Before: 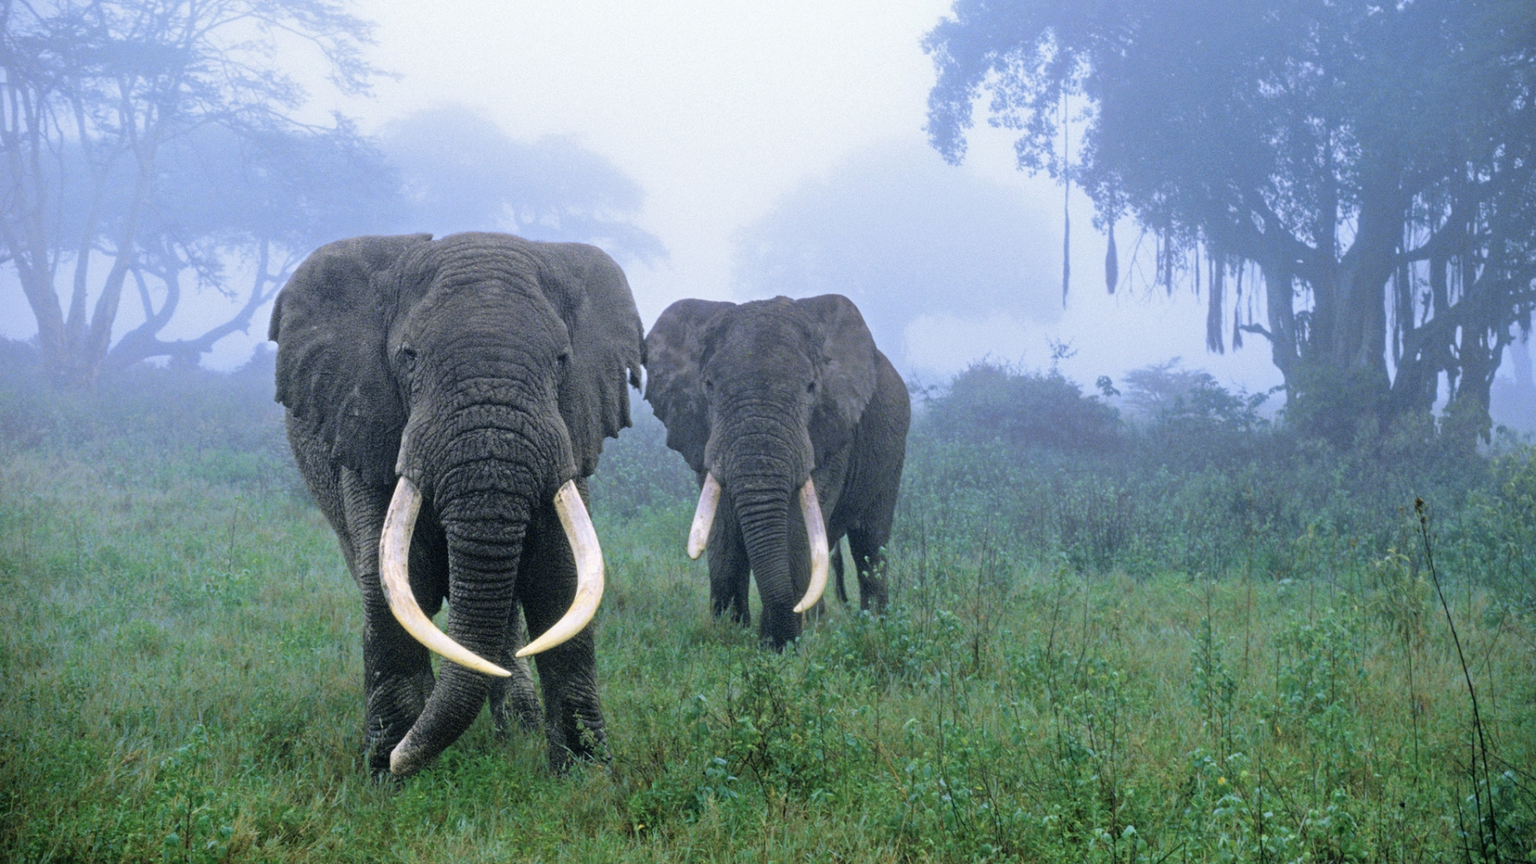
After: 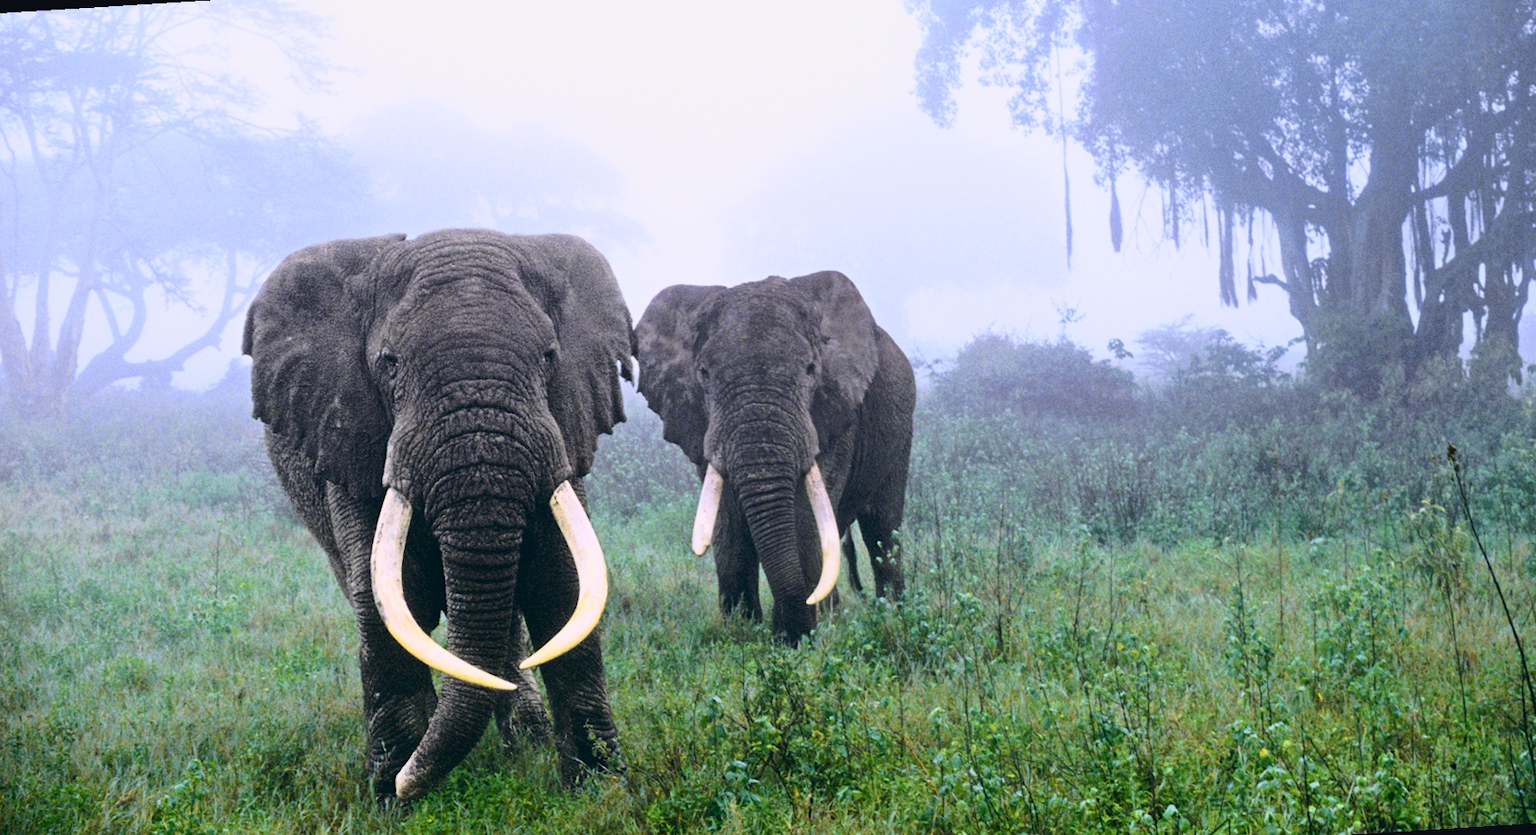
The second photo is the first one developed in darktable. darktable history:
color balance: lift [1, 0.998, 1.001, 1.002], gamma [1, 1.02, 1, 0.98], gain [1, 1.02, 1.003, 0.98]
tone curve: curves: ch0 [(0, 0.031) (0.145, 0.106) (0.319, 0.269) (0.495, 0.544) (0.707, 0.833) (0.859, 0.931) (1, 0.967)]; ch1 [(0, 0) (0.279, 0.218) (0.424, 0.411) (0.495, 0.504) (0.538, 0.55) (0.578, 0.595) (0.707, 0.778) (1, 1)]; ch2 [(0, 0) (0.125, 0.089) (0.353, 0.329) (0.436, 0.432) (0.552, 0.554) (0.615, 0.674) (1, 1)], color space Lab, independent channels, preserve colors none
rotate and perspective: rotation -3.52°, crop left 0.036, crop right 0.964, crop top 0.081, crop bottom 0.919
